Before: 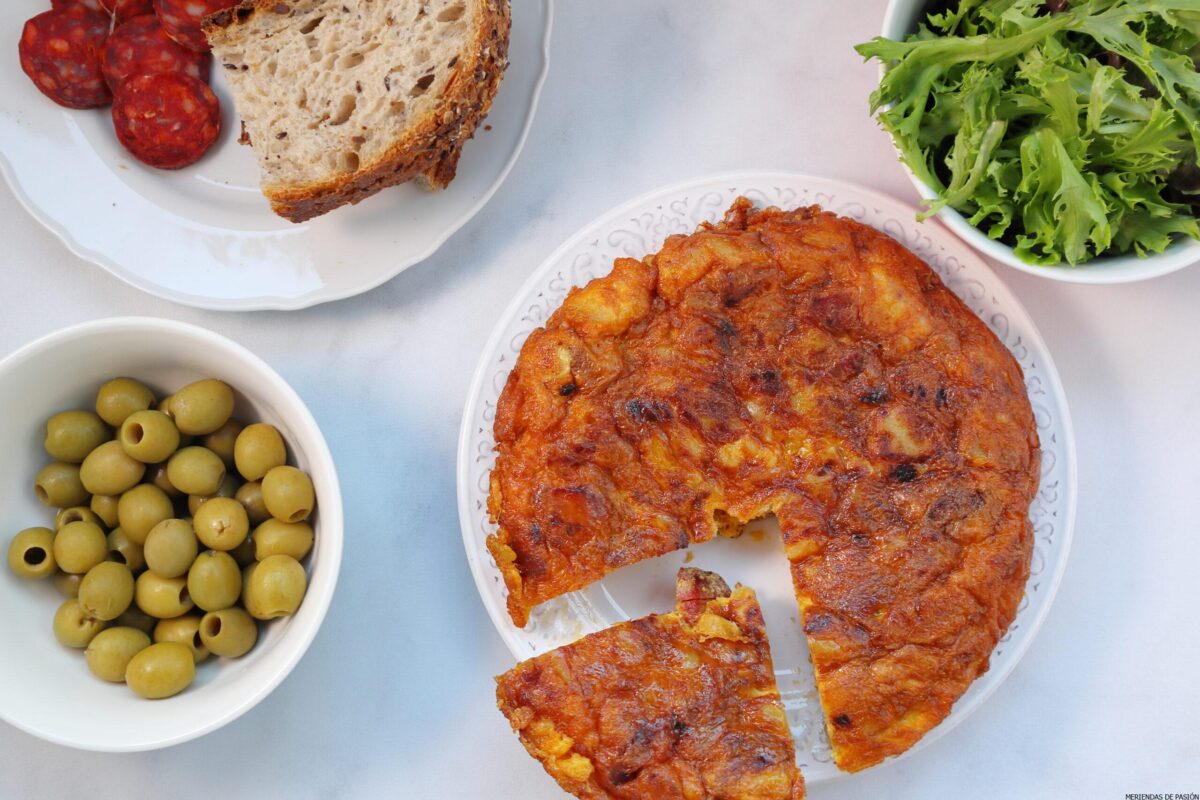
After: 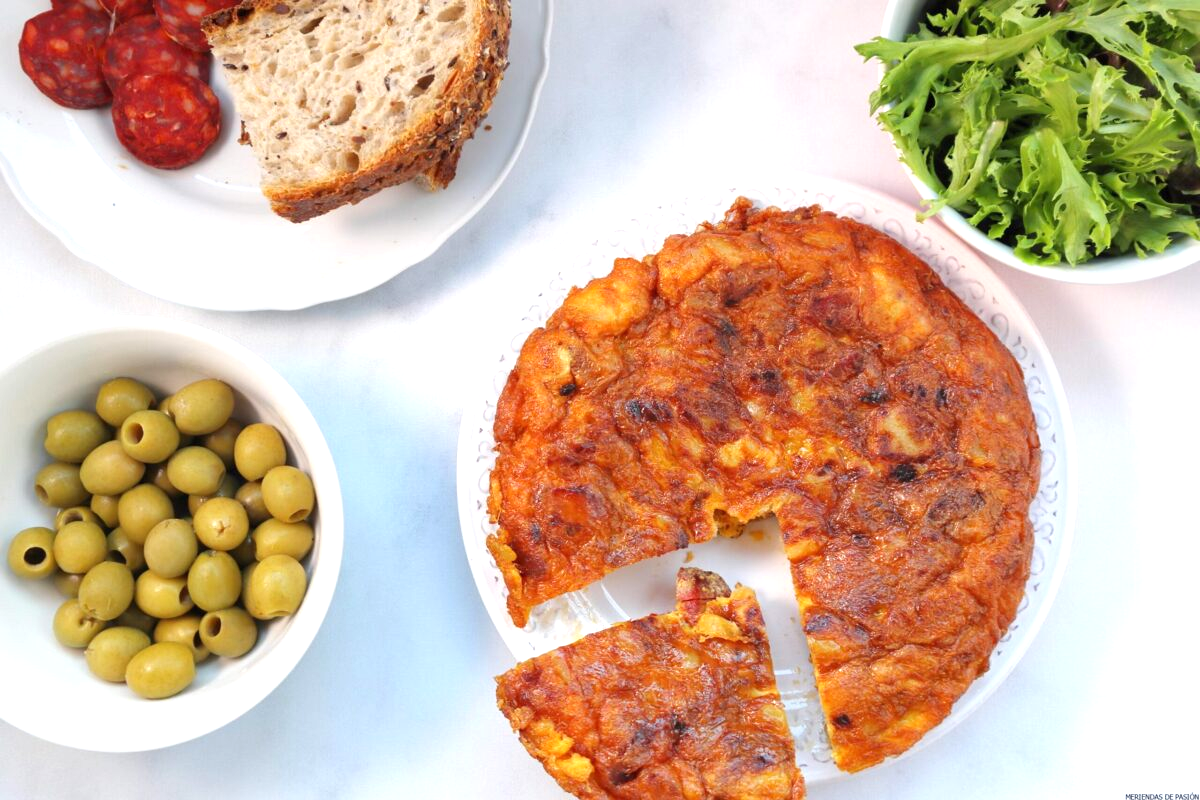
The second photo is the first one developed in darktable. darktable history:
tone equalizer: on, module defaults
exposure: exposure 0.605 EV, compensate highlight preservation false
